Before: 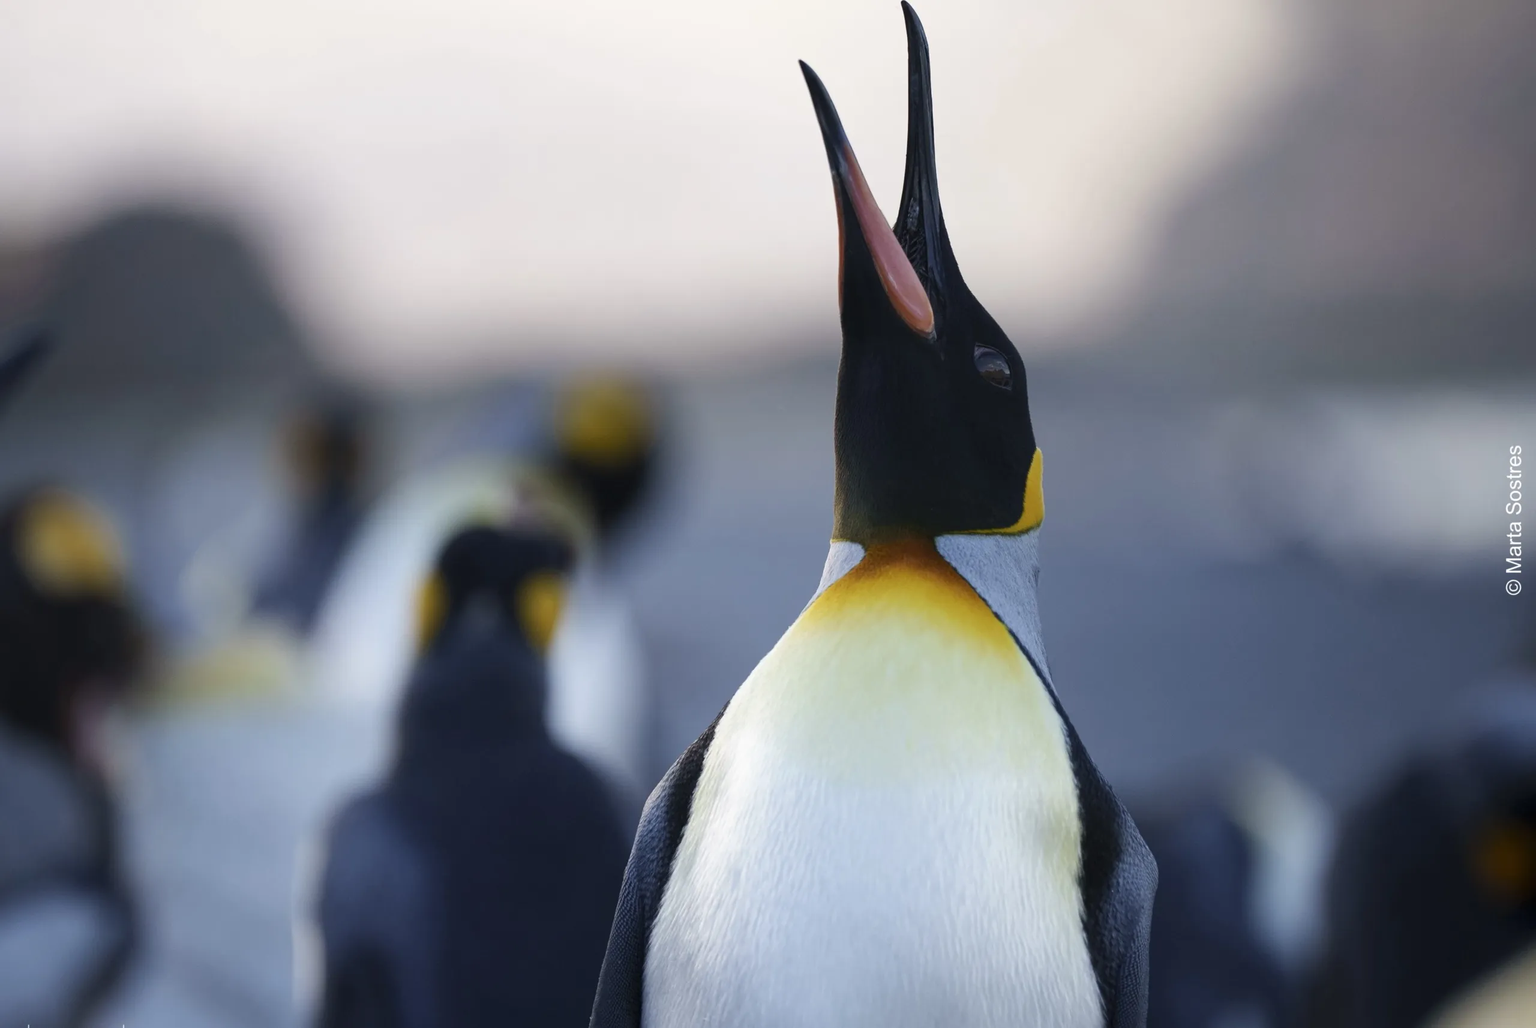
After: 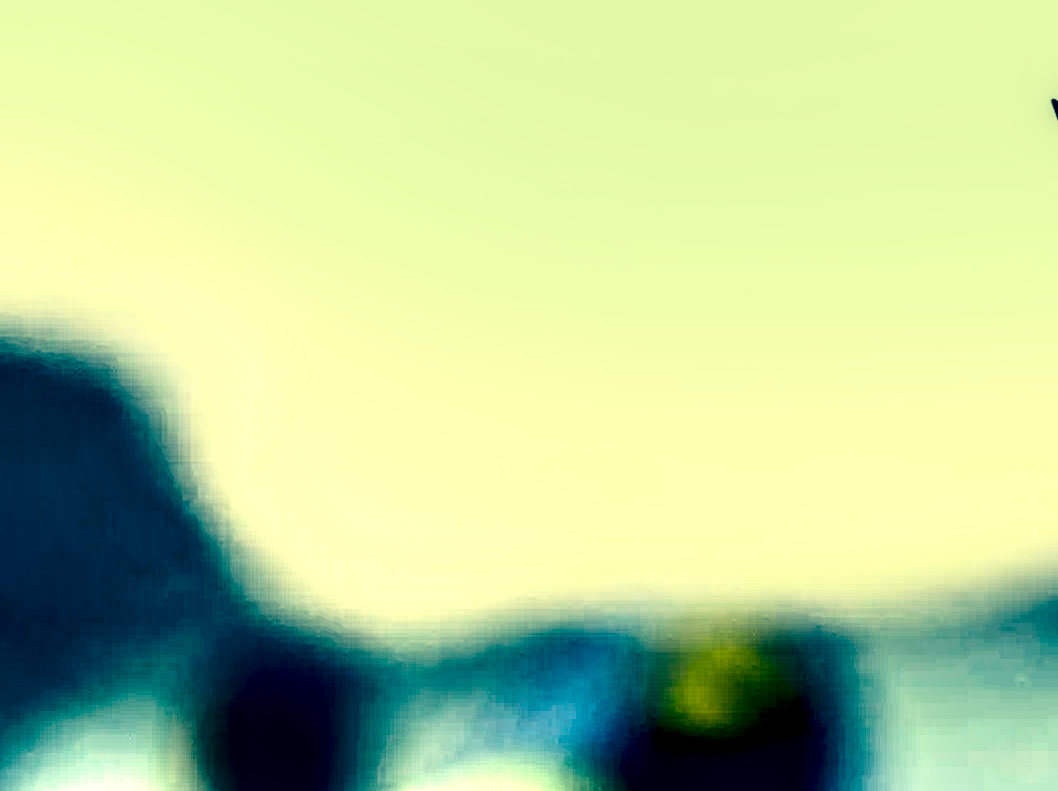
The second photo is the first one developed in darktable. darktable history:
color balance rgb: shadows lift › chroma 1.037%, shadows lift › hue 217.68°, perceptual saturation grading › global saturation 15.408%, perceptual saturation grading › highlights -18.904%, perceptual saturation grading › shadows 20.03%, global vibrance 20.369%
filmic rgb: black relative exposure -8.25 EV, white relative exposure 2.21 EV, threshold 5.94 EV, hardness 7.13, latitude 85.28%, contrast 1.685, highlights saturation mix -4.17%, shadows ↔ highlights balance -2.01%, add noise in highlights 0.002, color science v3 (2019), use custom middle-gray values true, contrast in highlights soft, enable highlight reconstruction true
crop and rotate: left 10.947%, top 0.089%, right 47.694%, bottom 53.754%
contrast brightness saturation: contrast 0.241, brightness 0.254, saturation 0.39
local contrast: highlights 115%, shadows 40%, detail 292%
tone curve: curves: ch0 [(0, 0.072) (0.249, 0.176) (0.518, 0.489) (0.832, 0.854) (1, 0.948)], color space Lab, independent channels, preserve colors none
color correction: highlights a* -15.44, highlights b* 39.92, shadows a* -39.53, shadows b* -26.35
